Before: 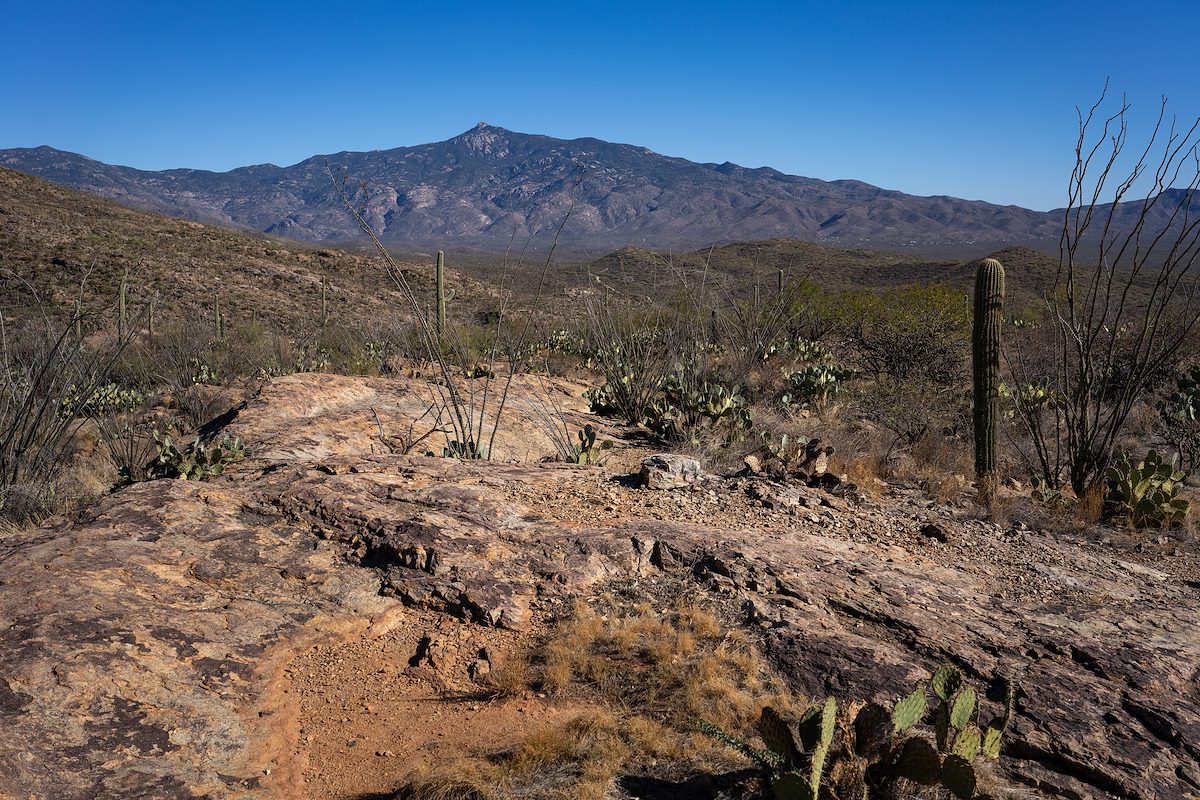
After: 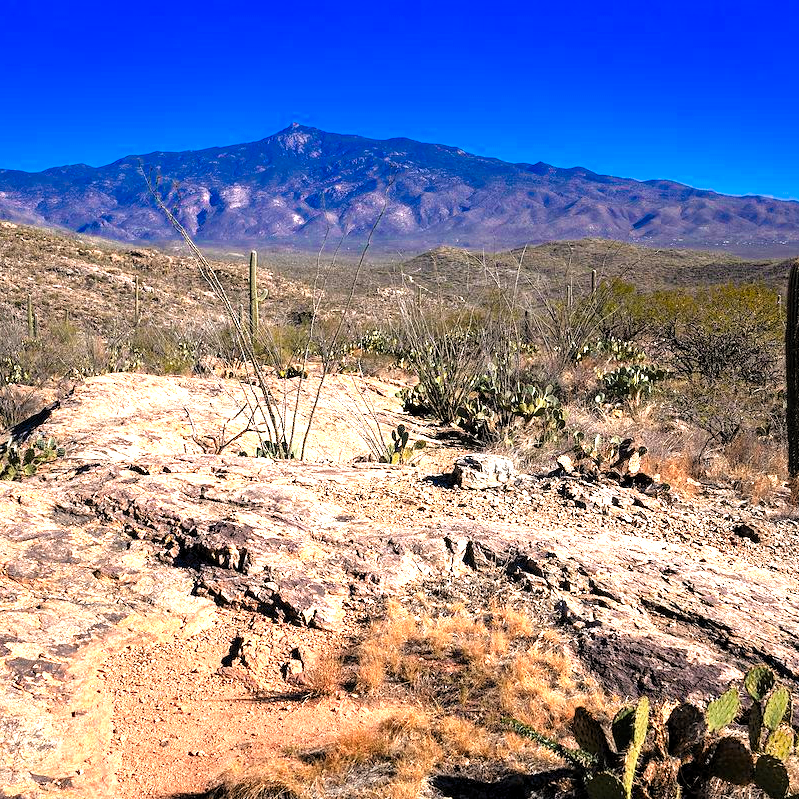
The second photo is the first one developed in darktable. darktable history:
tone equalizer: -8 EV -0.412 EV, -7 EV -0.405 EV, -6 EV -0.335 EV, -5 EV -0.231 EV, -3 EV 0.202 EV, -2 EV 0.362 EV, -1 EV 0.386 EV, +0 EV 0.388 EV
color zones: curves: ch0 [(0, 0.553) (0.123, 0.58) (0.23, 0.419) (0.468, 0.155) (0.605, 0.132) (0.723, 0.063) (0.833, 0.172) (0.921, 0.468)]; ch1 [(0.025, 0.645) (0.229, 0.584) (0.326, 0.551) (0.537, 0.446) (0.599, 0.911) (0.708, 1) (0.805, 0.944)]; ch2 [(0.086, 0.468) (0.254, 0.464) (0.638, 0.564) (0.702, 0.592) (0.768, 0.564)]
exposure: black level correction 0, exposure 1.2 EV, compensate exposure bias true, compensate highlight preservation false
levels: levels [0.031, 0.5, 0.969]
crop and rotate: left 15.616%, right 17.745%
